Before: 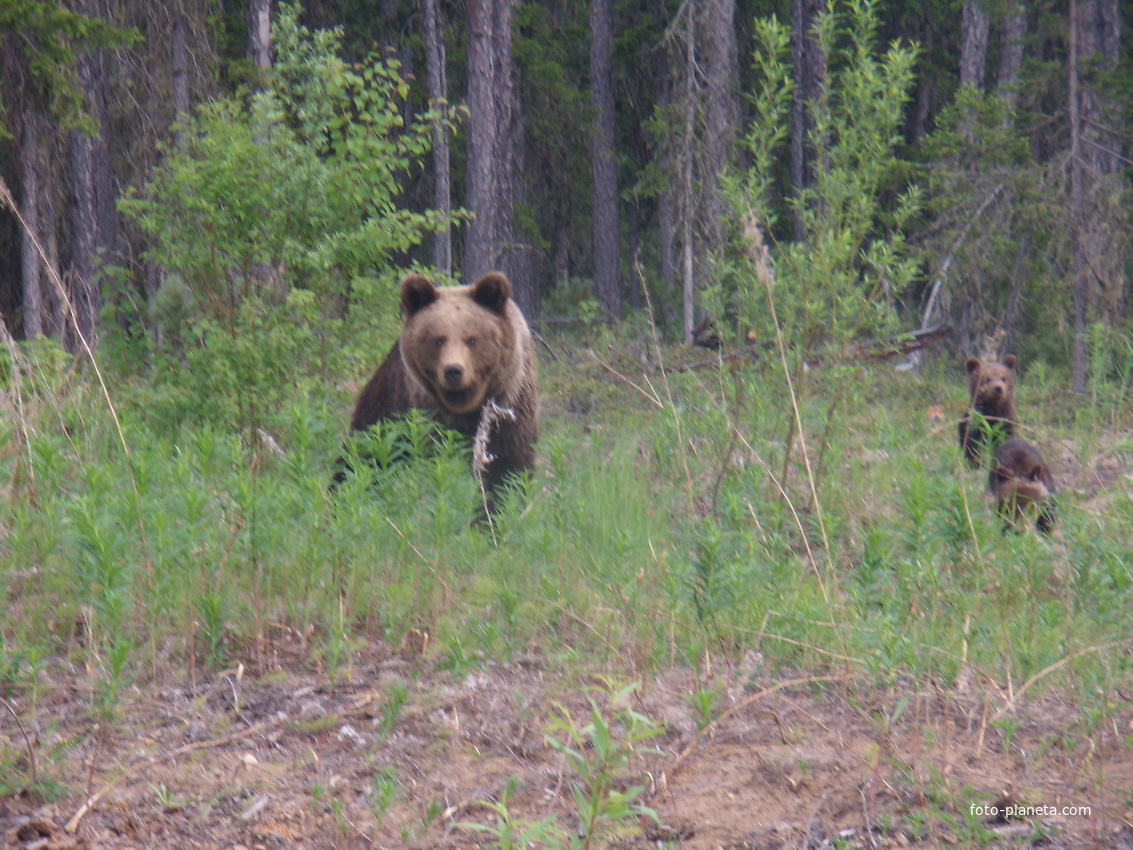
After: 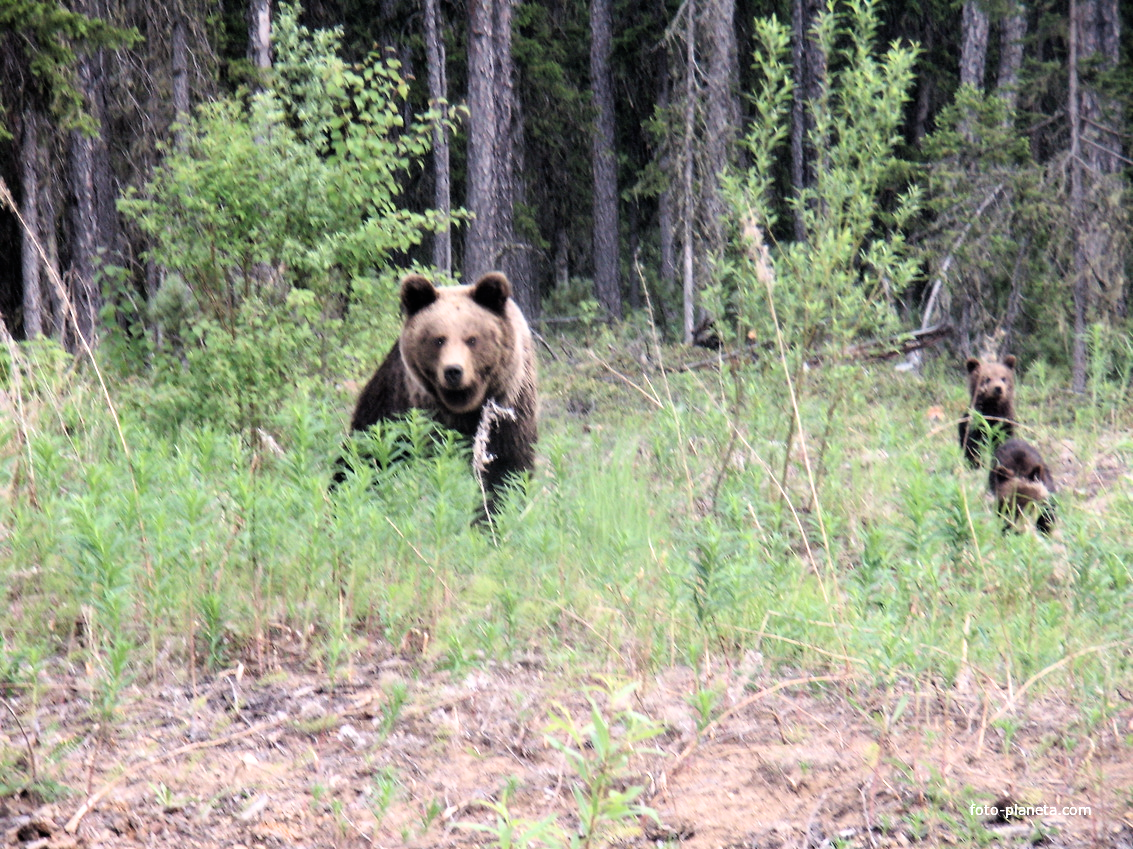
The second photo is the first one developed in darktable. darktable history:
tone equalizer: on, module defaults
crop: bottom 0.071%
exposure: exposure 0.507 EV, compensate highlight preservation false
filmic rgb: black relative exposure -3.75 EV, white relative exposure 2.4 EV, dynamic range scaling -50%, hardness 3.42, latitude 30%, contrast 1.8
white balance: emerald 1
